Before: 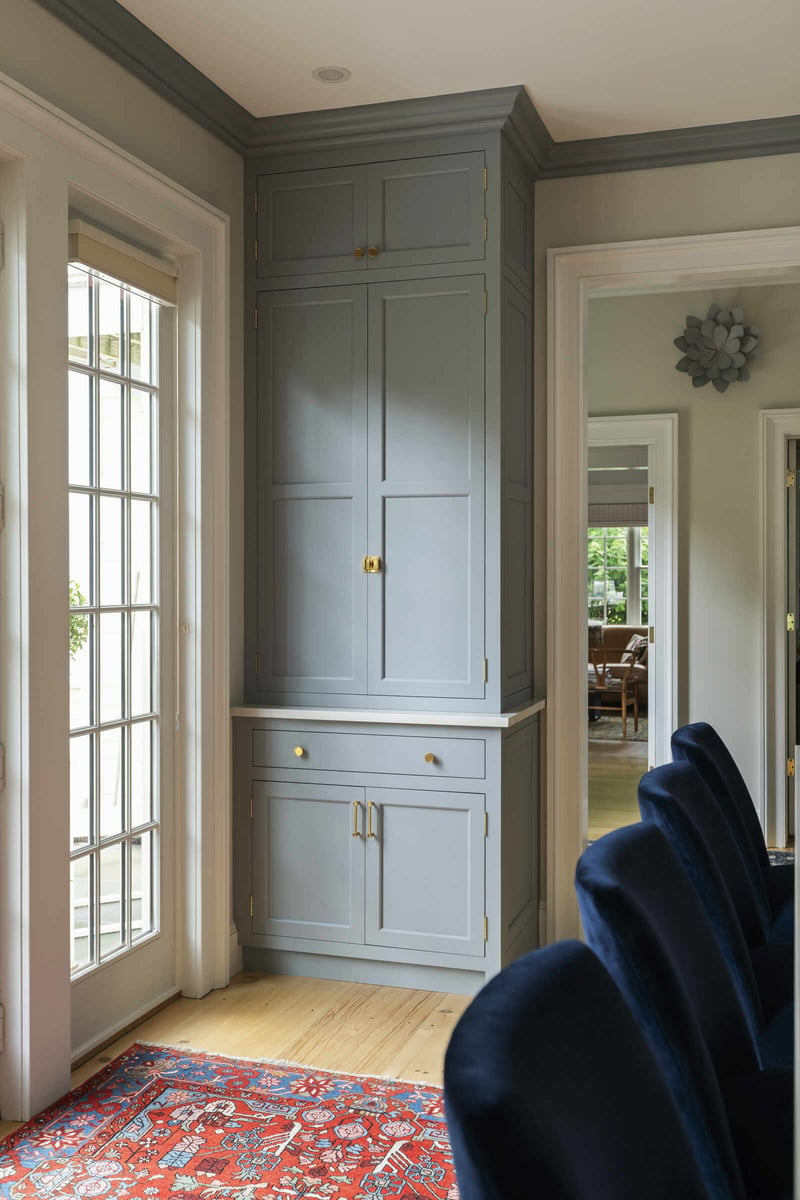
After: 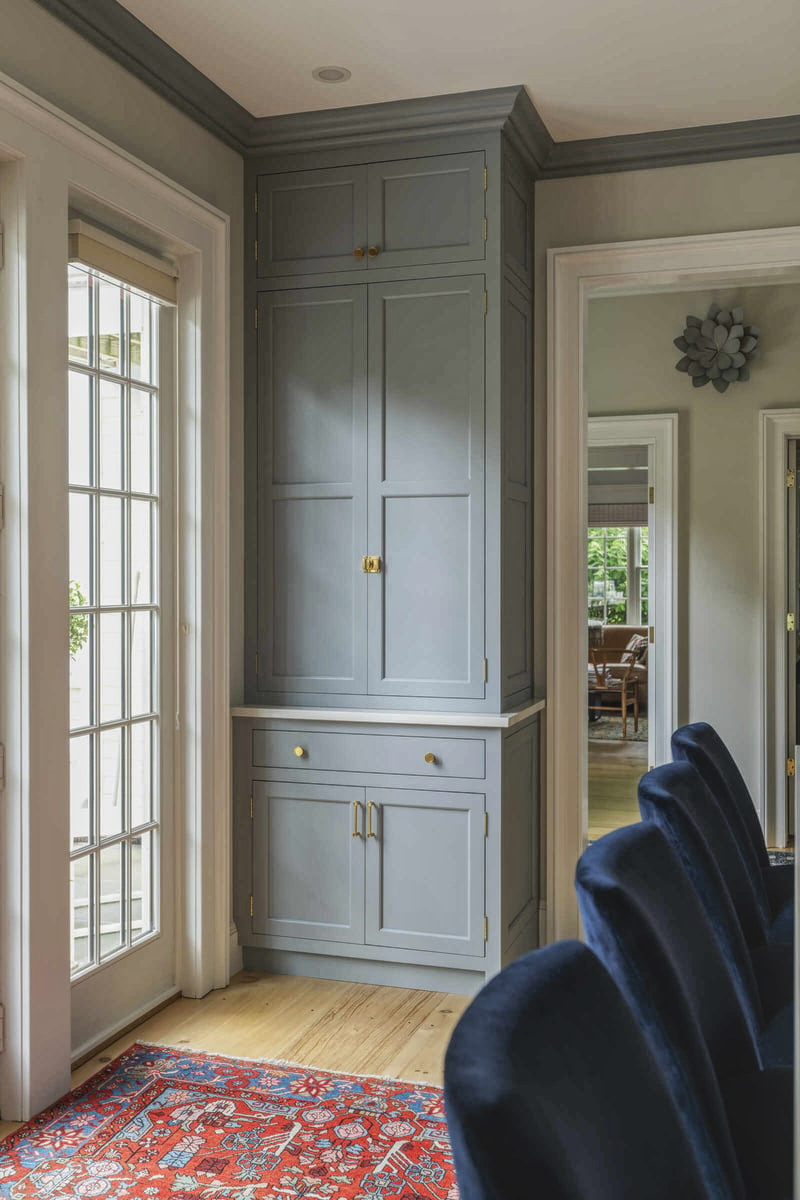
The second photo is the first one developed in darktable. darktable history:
local contrast: highlights 66%, shadows 34%, detail 167%, midtone range 0.2
exposure: exposure -0.158 EV, compensate highlight preservation false
